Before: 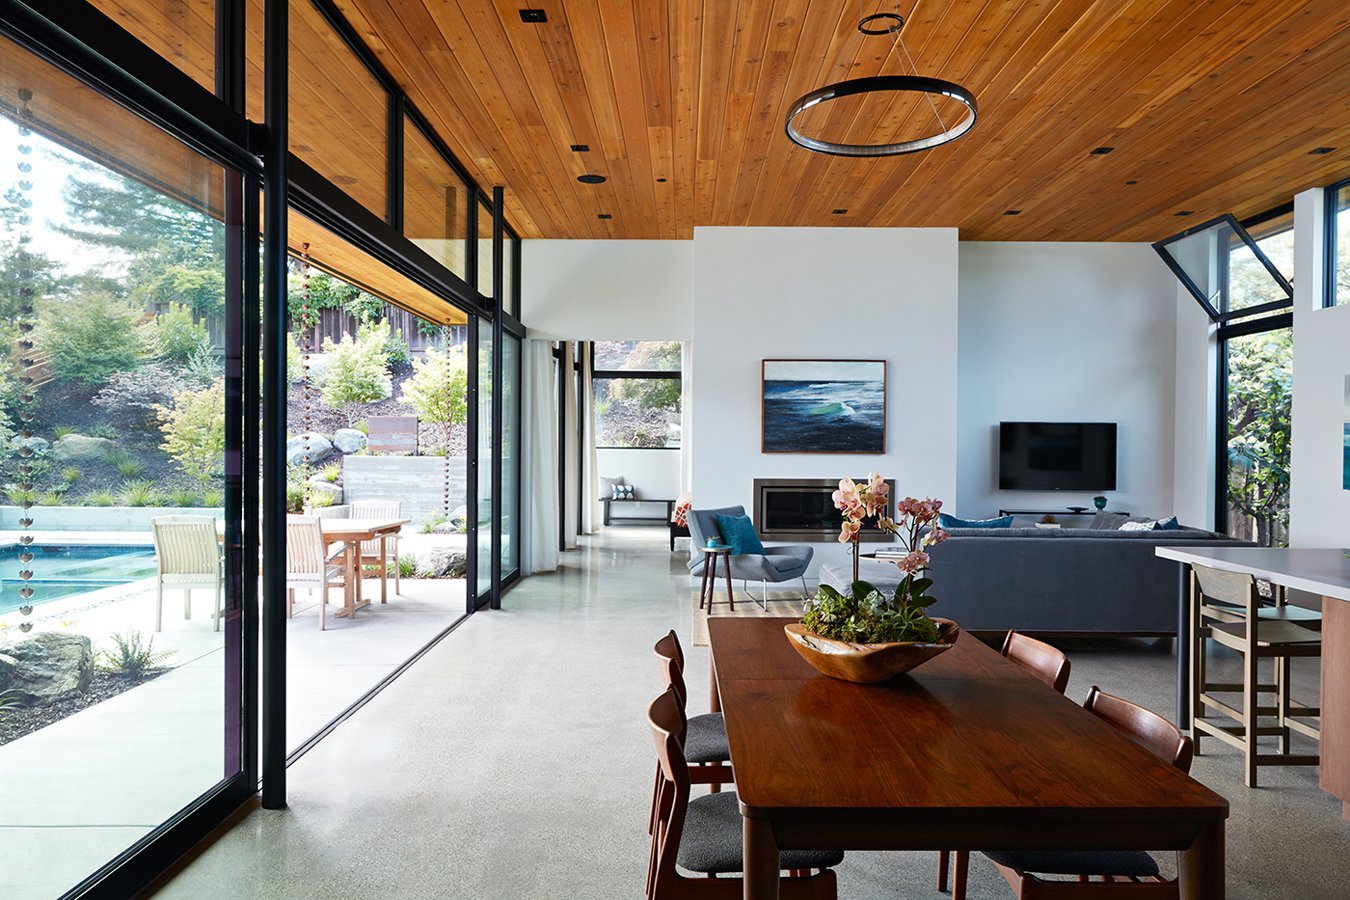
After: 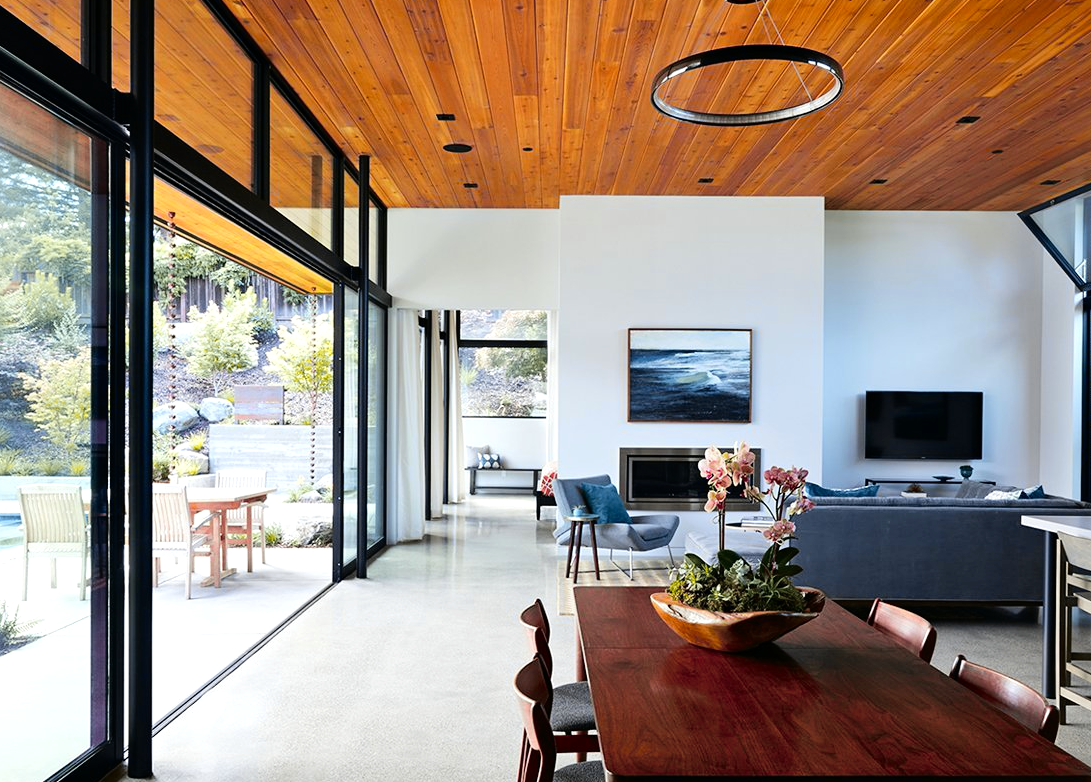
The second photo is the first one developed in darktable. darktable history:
crop: left 9.929%, top 3.475%, right 9.188%, bottom 9.529%
tone equalizer: -8 EV -0.417 EV, -7 EV -0.389 EV, -6 EV -0.333 EV, -5 EV -0.222 EV, -3 EV 0.222 EV, -2 EV 0.333 EV, -1 EV 0.389 EV, +0 EV 0.417 EV, edges refinement/feathering 500, mask exposure compensation -1.25 EV, preserve details no
tone curve: curves: ch0 [(0, 0) (0.07, 0.052) (0.23, 0.254) (0.486, 0.53) (0.822, 0.825) (0.994, 0.955)]; ch1 [(0, 0) (0.226, 0.261) (0.379, 0.442) (0.469, 0.472) (0.495, 0.495) (0.514, 0.504) (0.561, 0.568) (0.59, 0.612) (1, 1)]; ch2 [(0, 0) (0.269, 0.299) (0.459, 0.441) (0.498, 0.499) (0.523, 0.52) (0.586, 0.569) (0.635, 0.617) (0.659, 0.681) (0.718, 0.764) (1, 1)], color space Lab, independent channels, preserve colors none
